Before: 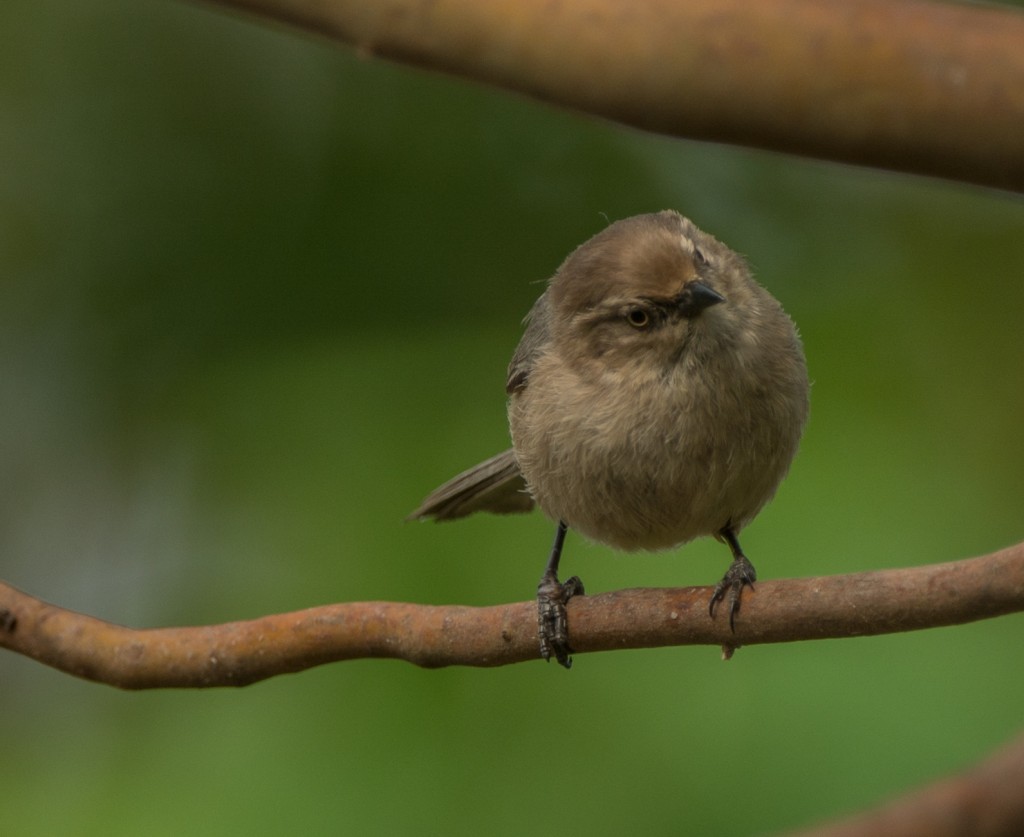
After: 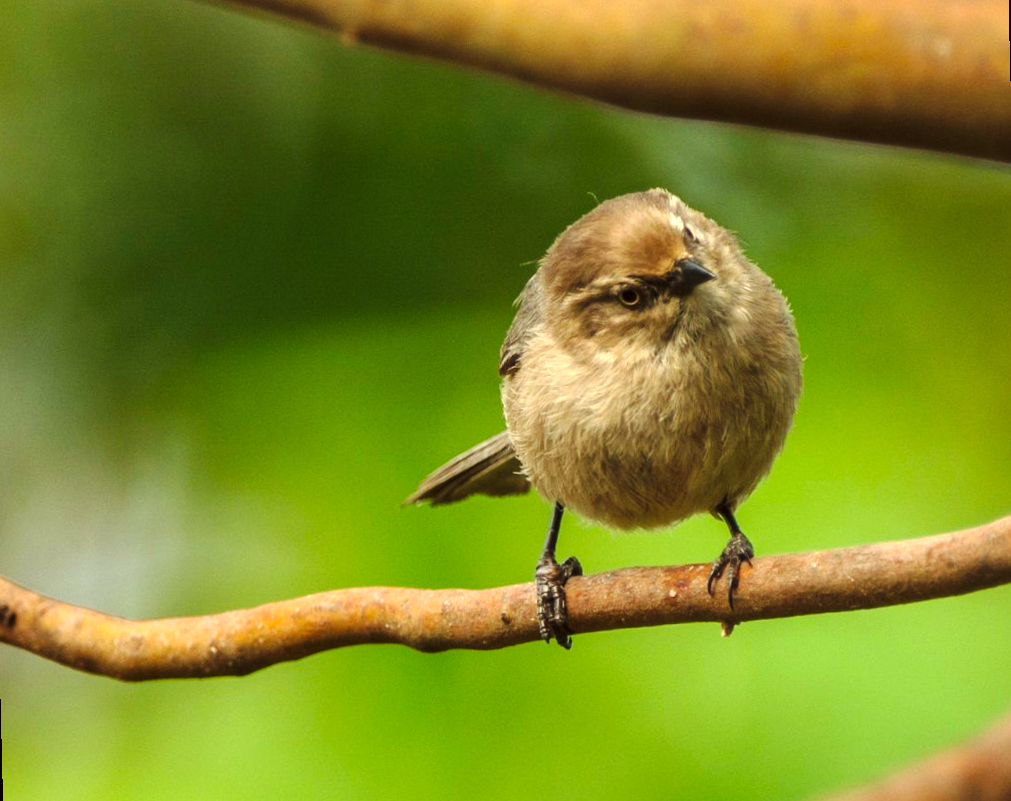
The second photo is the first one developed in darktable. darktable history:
color correction: highlights a* -0.95, highlights b* 4.5, shadows a* 3.55
rotate and perspective: rotation -1.42°, crop left 0.016, crop right 0.984, crop top 0.035, crop bottom 0.965
base curve: curves: ch0 [(0, 0) (0.028, 0.03) (0.121, 0.232) (0.46, 0.748) (0.859, 0.968) (1, 1)], preserve colors none
levels: mode automatic, black 0.023%, white 99.97%, levels [0.062, 0.494, 0.925]
